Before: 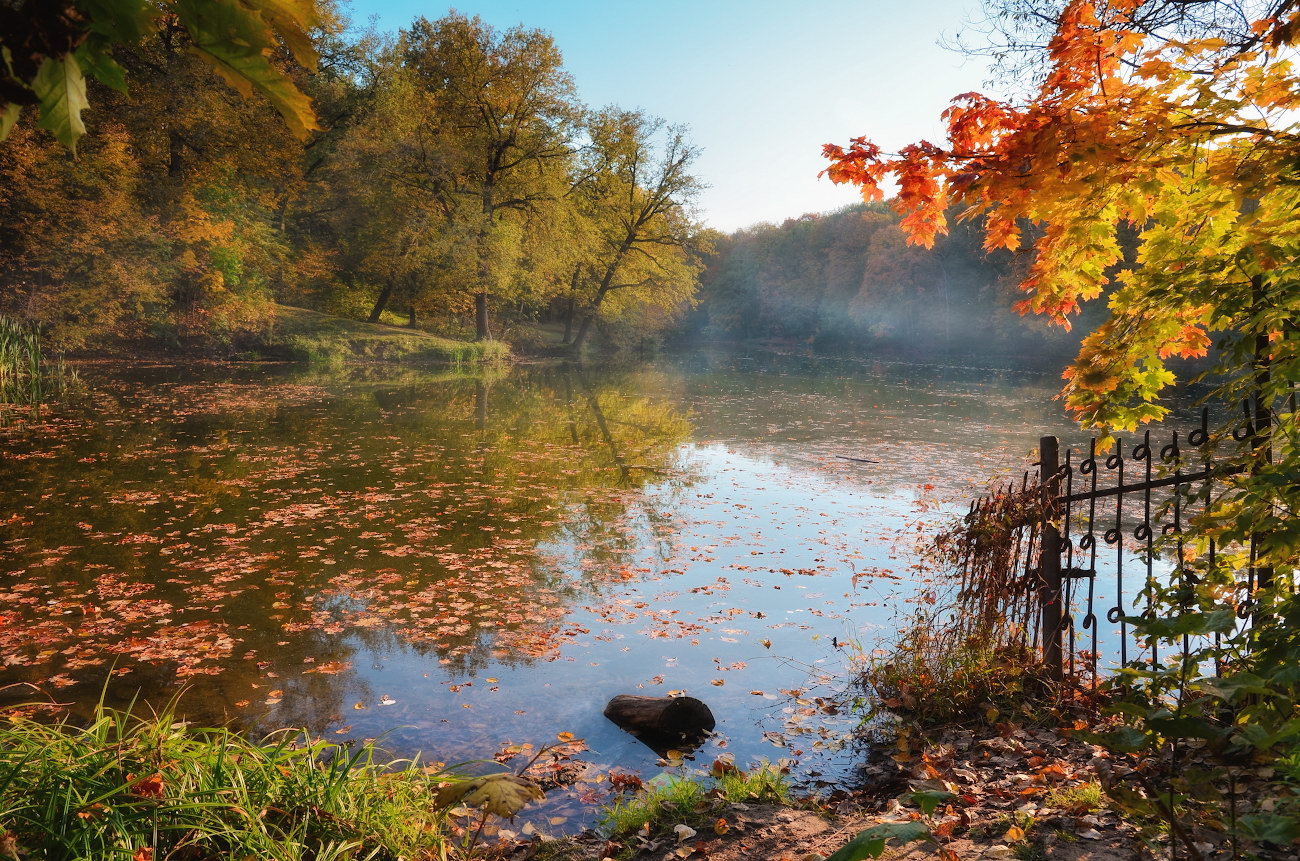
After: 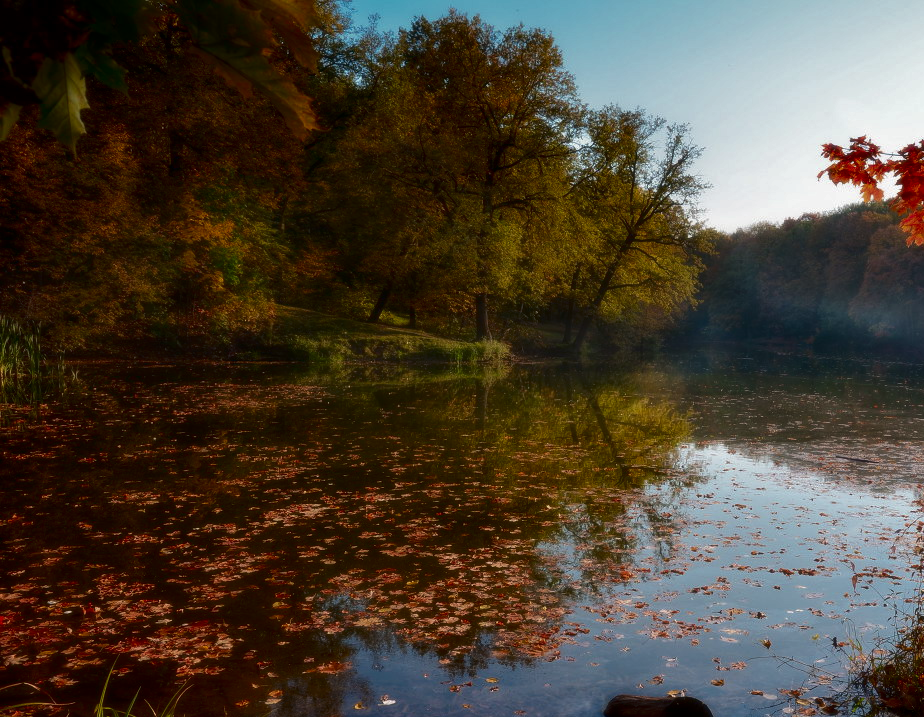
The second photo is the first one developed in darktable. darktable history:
white balance: emerald 1
contrast brightness saturation: brightness -0.52
soften: size 10%, saturation 50%, brightness 0.2 EV, mix 10%
crop: right 28.885%, bottom 16.626%
